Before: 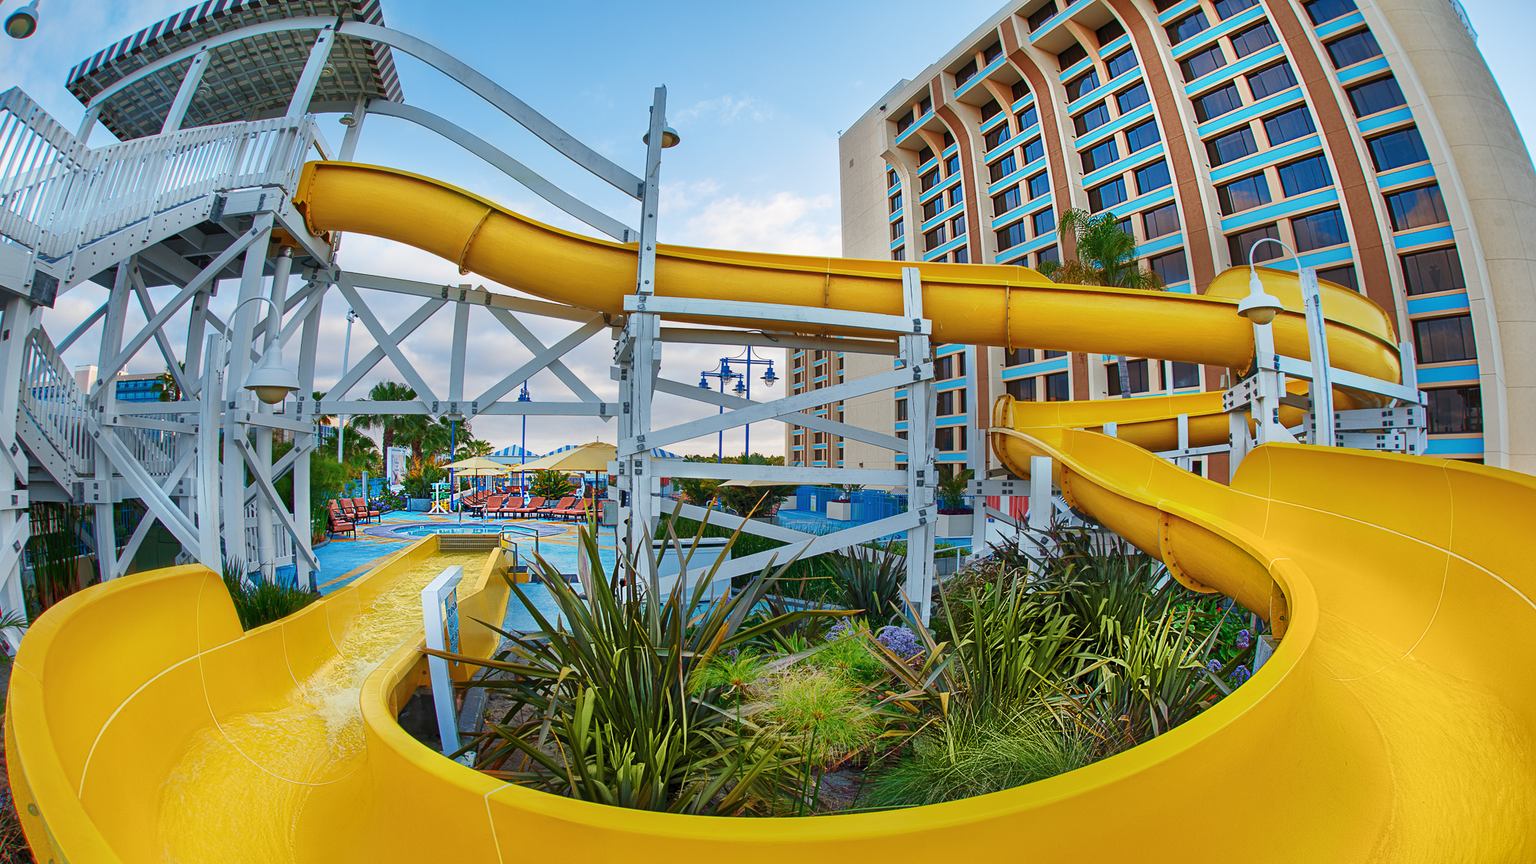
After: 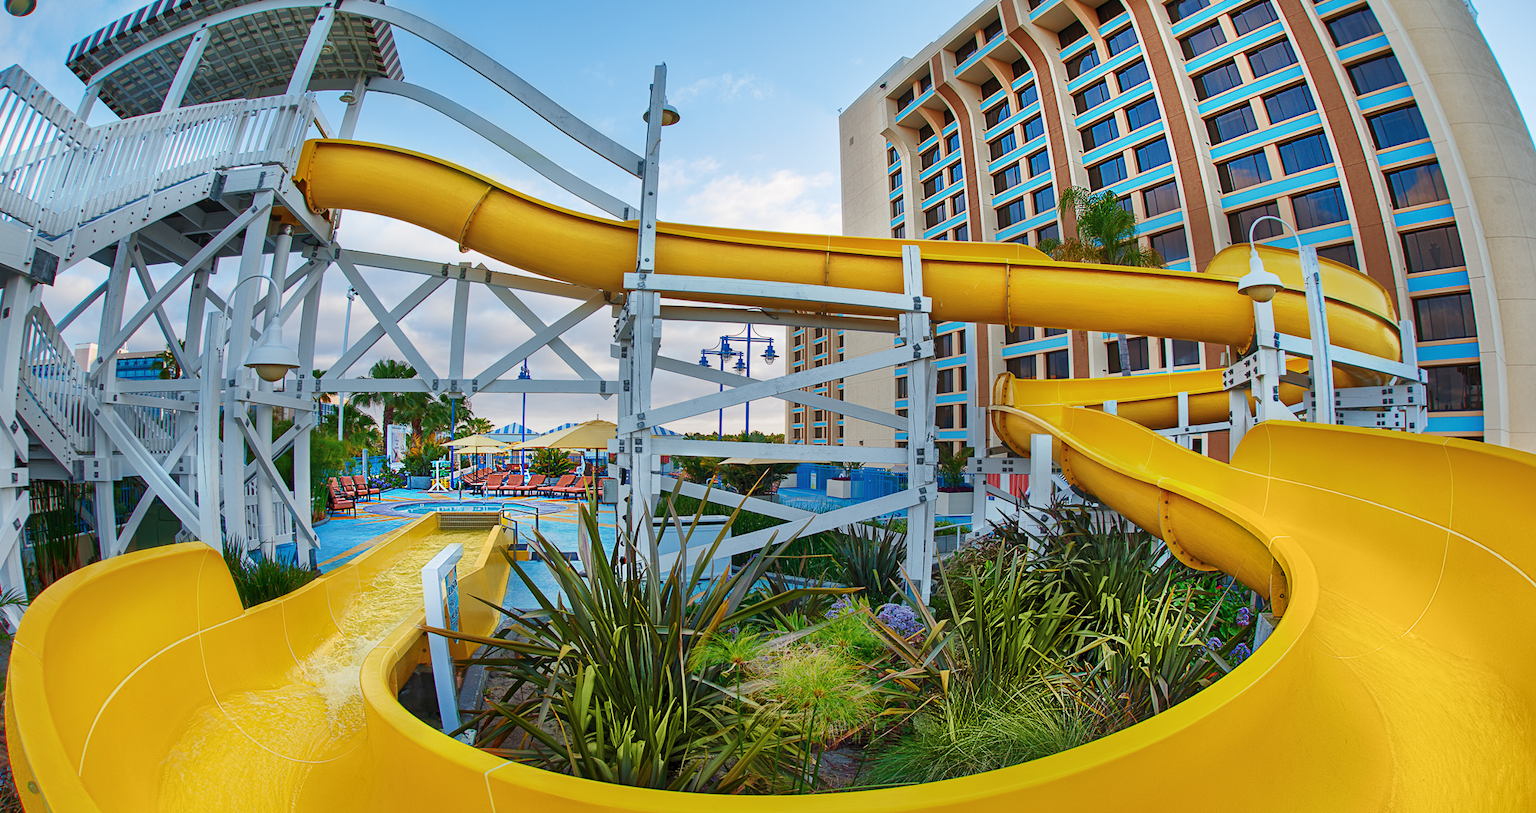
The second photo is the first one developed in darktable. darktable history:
crop and rotate: top 2.63%, bottom 3.195%
levels: levels [0, 0.499, 1]
